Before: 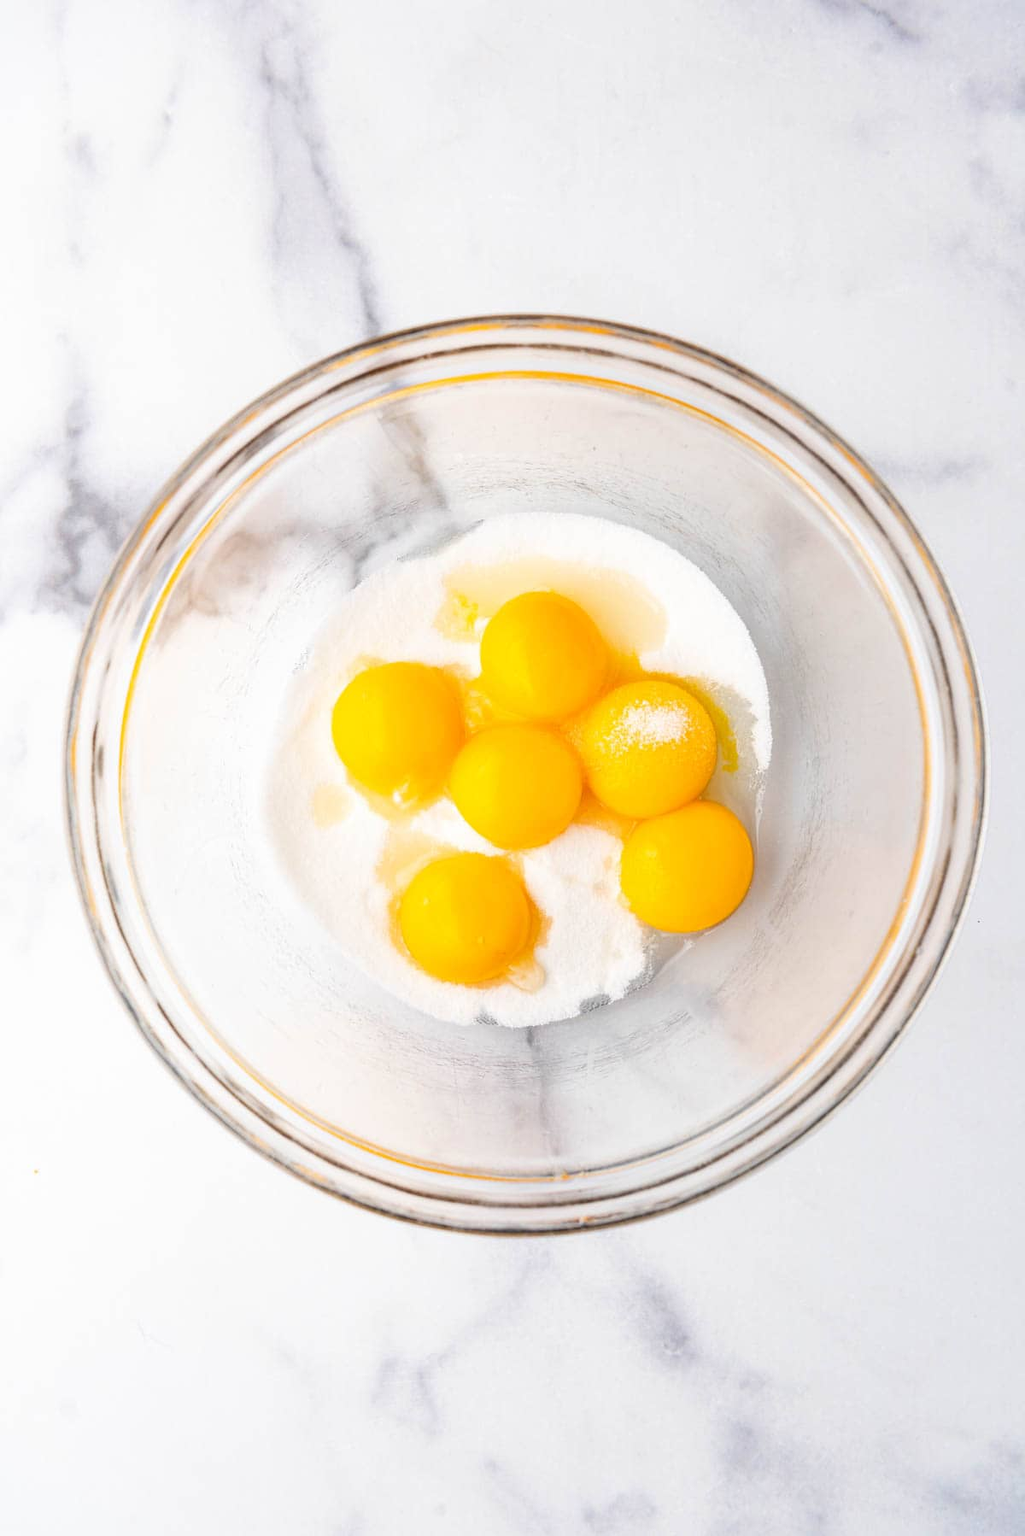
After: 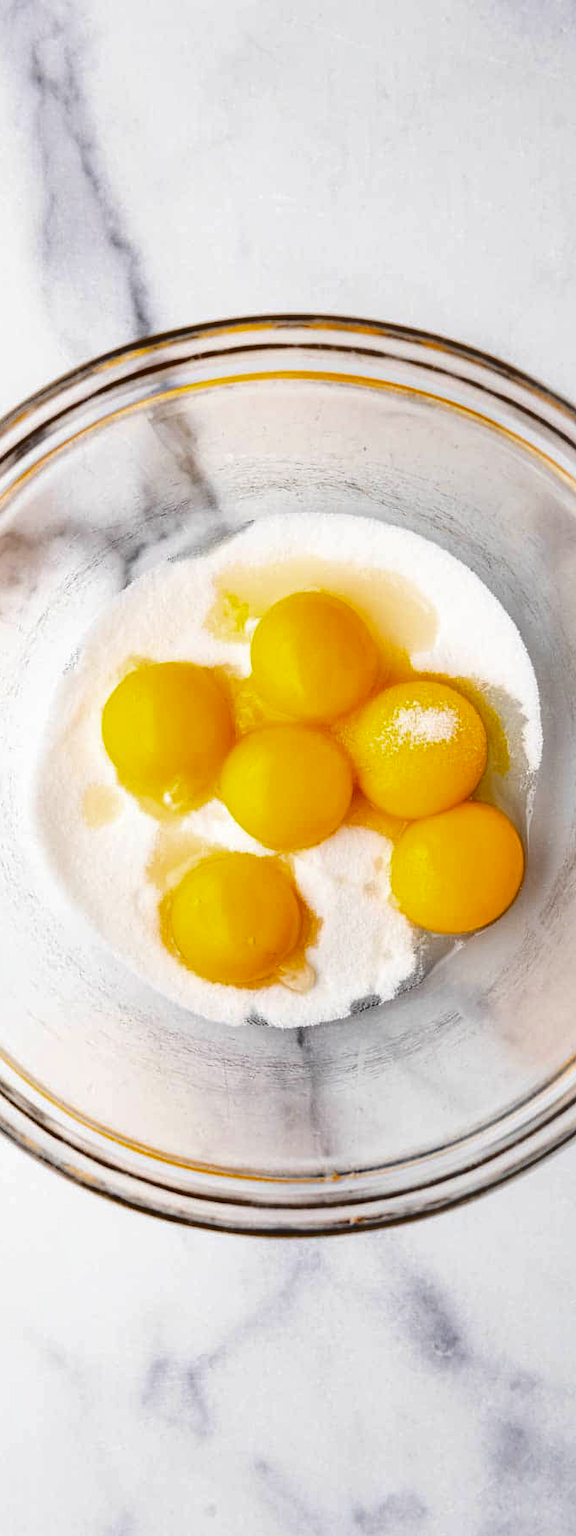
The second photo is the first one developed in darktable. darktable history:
haze removal: strength 0.29, distance 0.256, compatibility mode true, adaptive false
shadows and highlights: radius 263.29, soften with gaussian
crop and rotate: left 22.456%, right 21.26%
